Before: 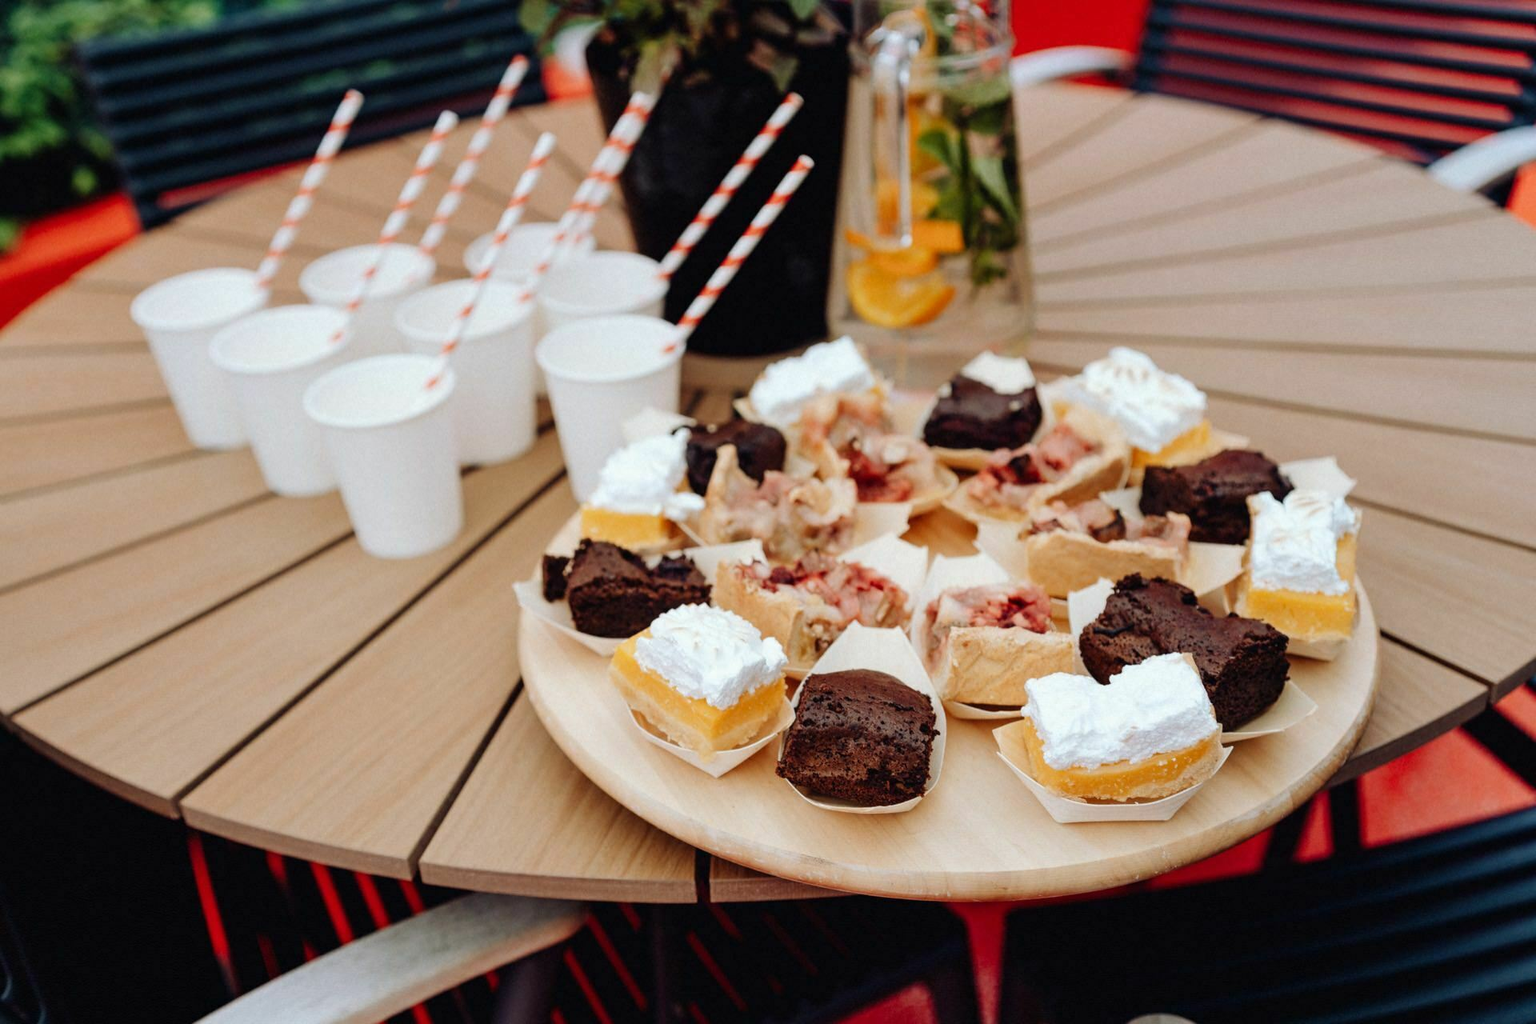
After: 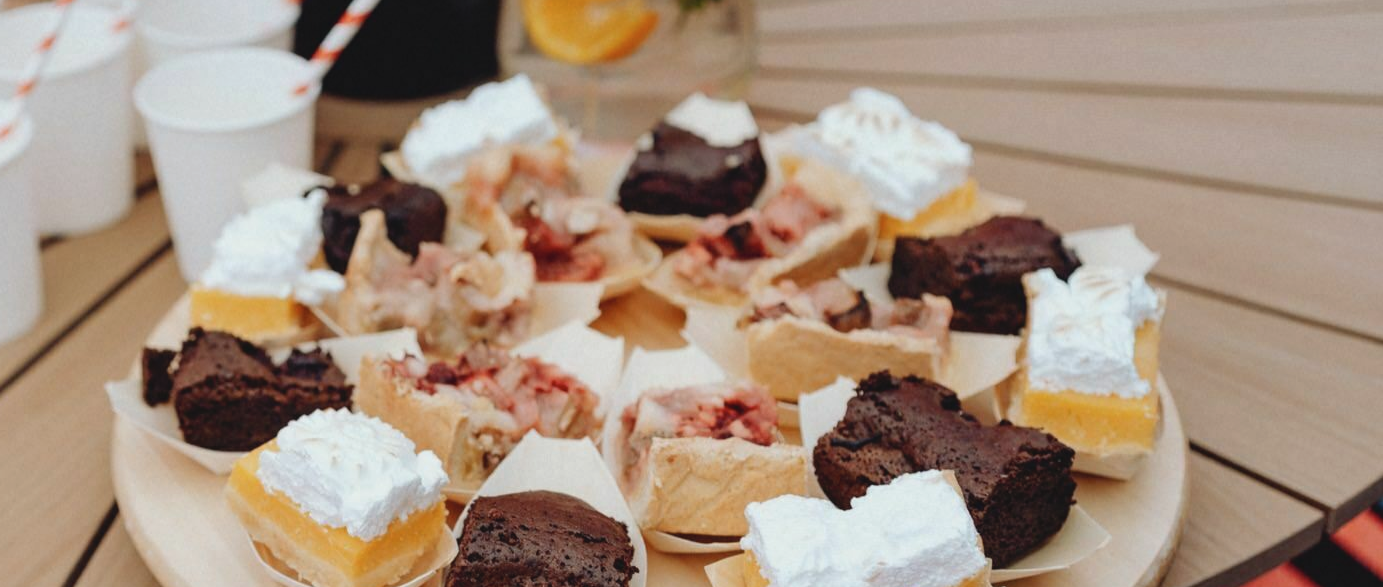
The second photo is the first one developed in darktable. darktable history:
contrast brightness saturation: contrast -0.1, saturation -0.1
crop and rotate: left 27.938%, top 27.046%, bottom 27.046%
